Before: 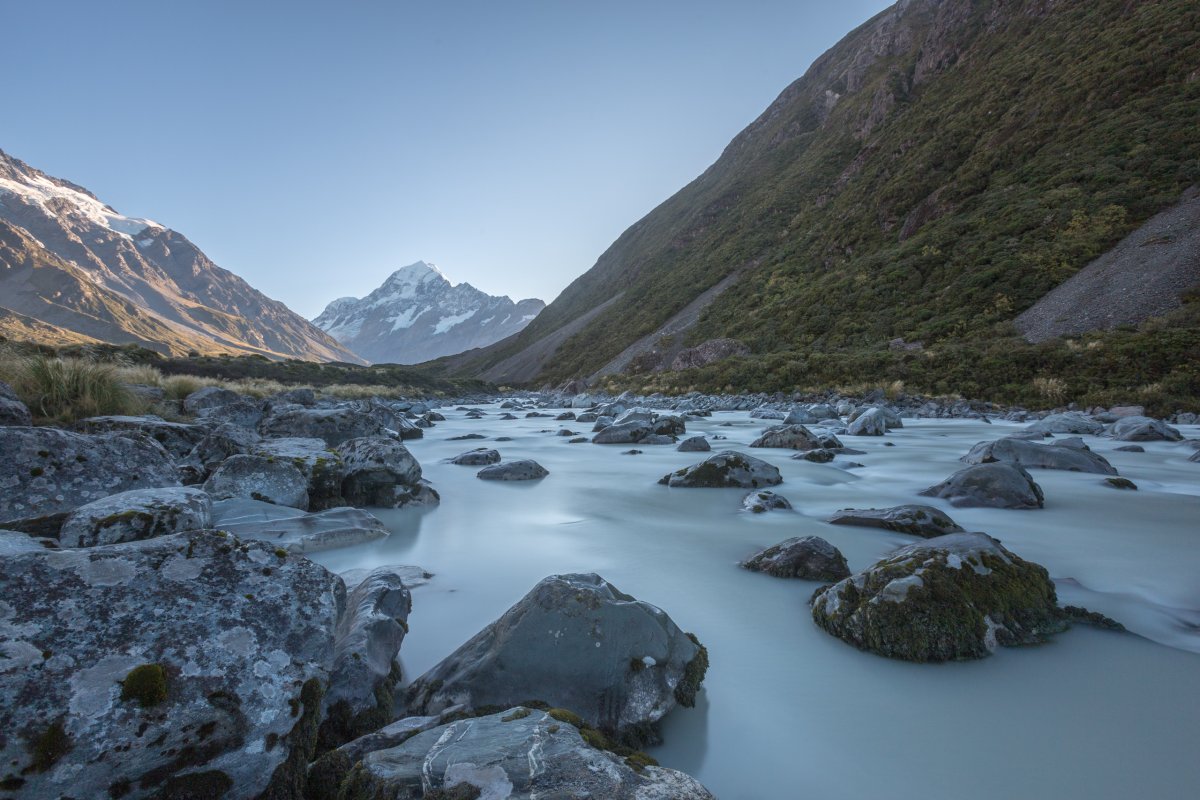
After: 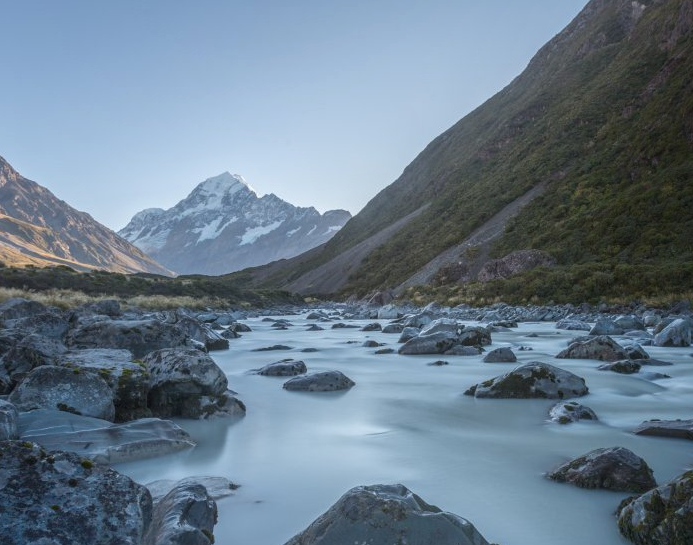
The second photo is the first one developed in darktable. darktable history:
crop: left 16.202%, top 11.208%, right 26.045%, bottom 20.557%
local contrast: detail 110%
shadows and highlights: shadows -88.03, highlights -35.45, shadows color adjustment 99.15%, highlights color adjustment 0%, soften with gaussian
